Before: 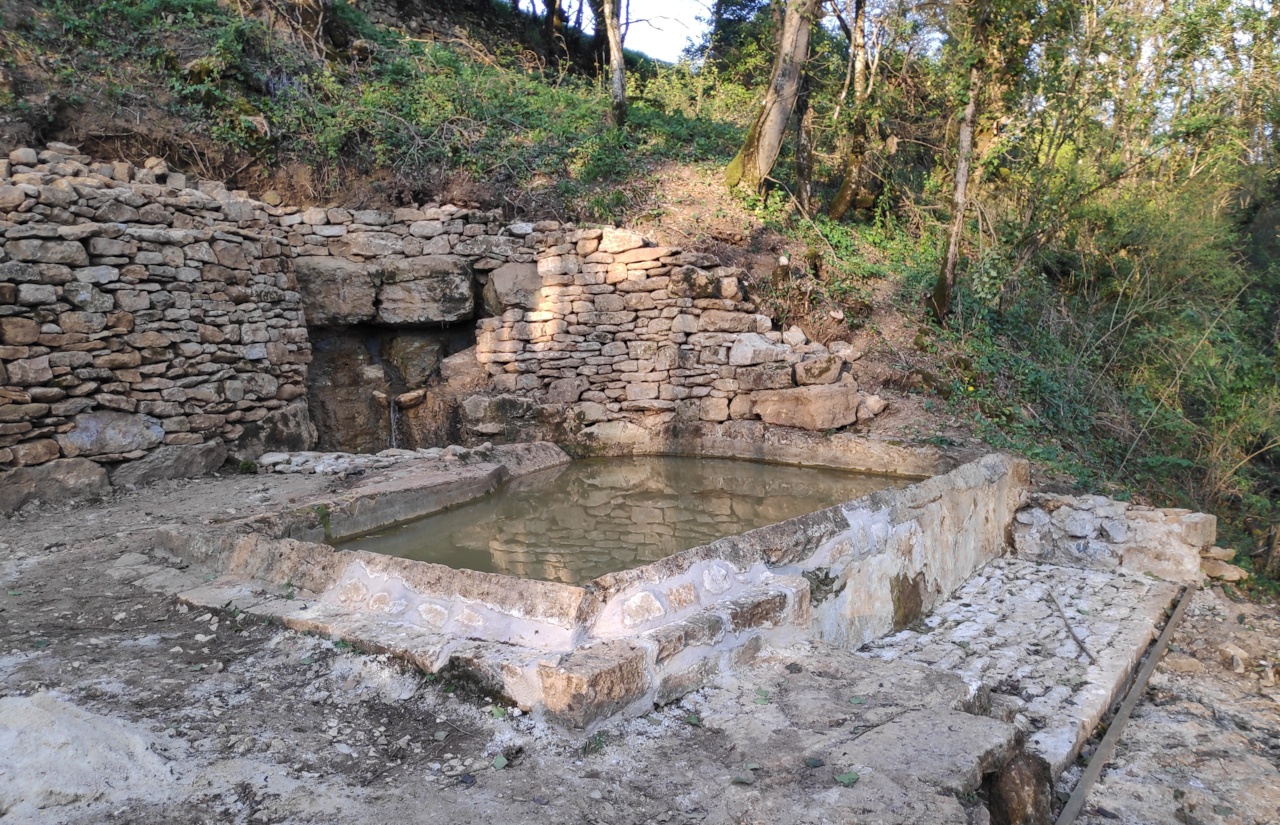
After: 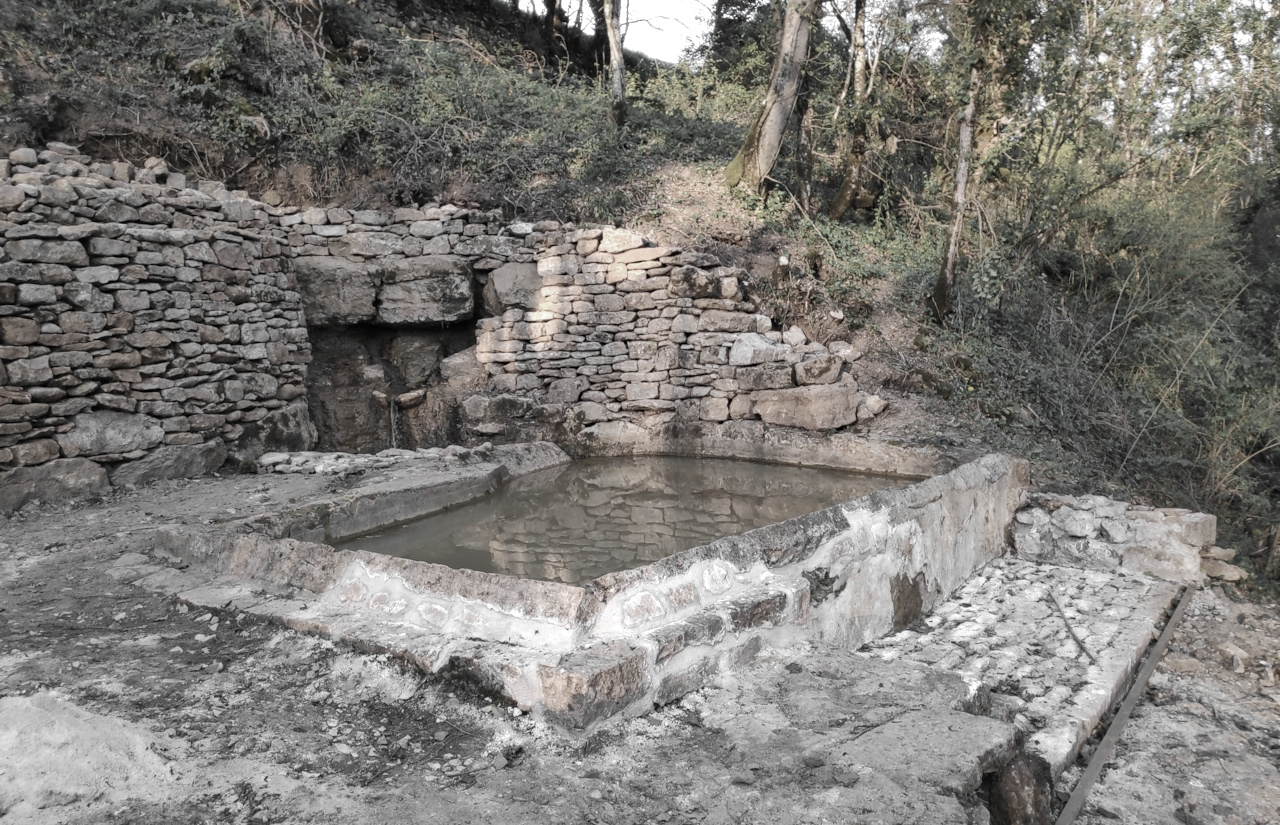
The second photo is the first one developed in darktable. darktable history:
white balance: emerald 1
color zones: curves: ch0 [(0, 0.613) (0.01, 0.613) (0.245, 0.448) (0.498, 0.529) (0.642, 0.665) (0.879, 0.777) (0.99, 0.613)]; ch1 [(0, 0.035) (0.121, 0.189) (0.259, 0.197) (0.415, 0.061) (0.589, 0.022) (0.732, 0.022) (0.857, 0.026) (0.991, 0.053)]
